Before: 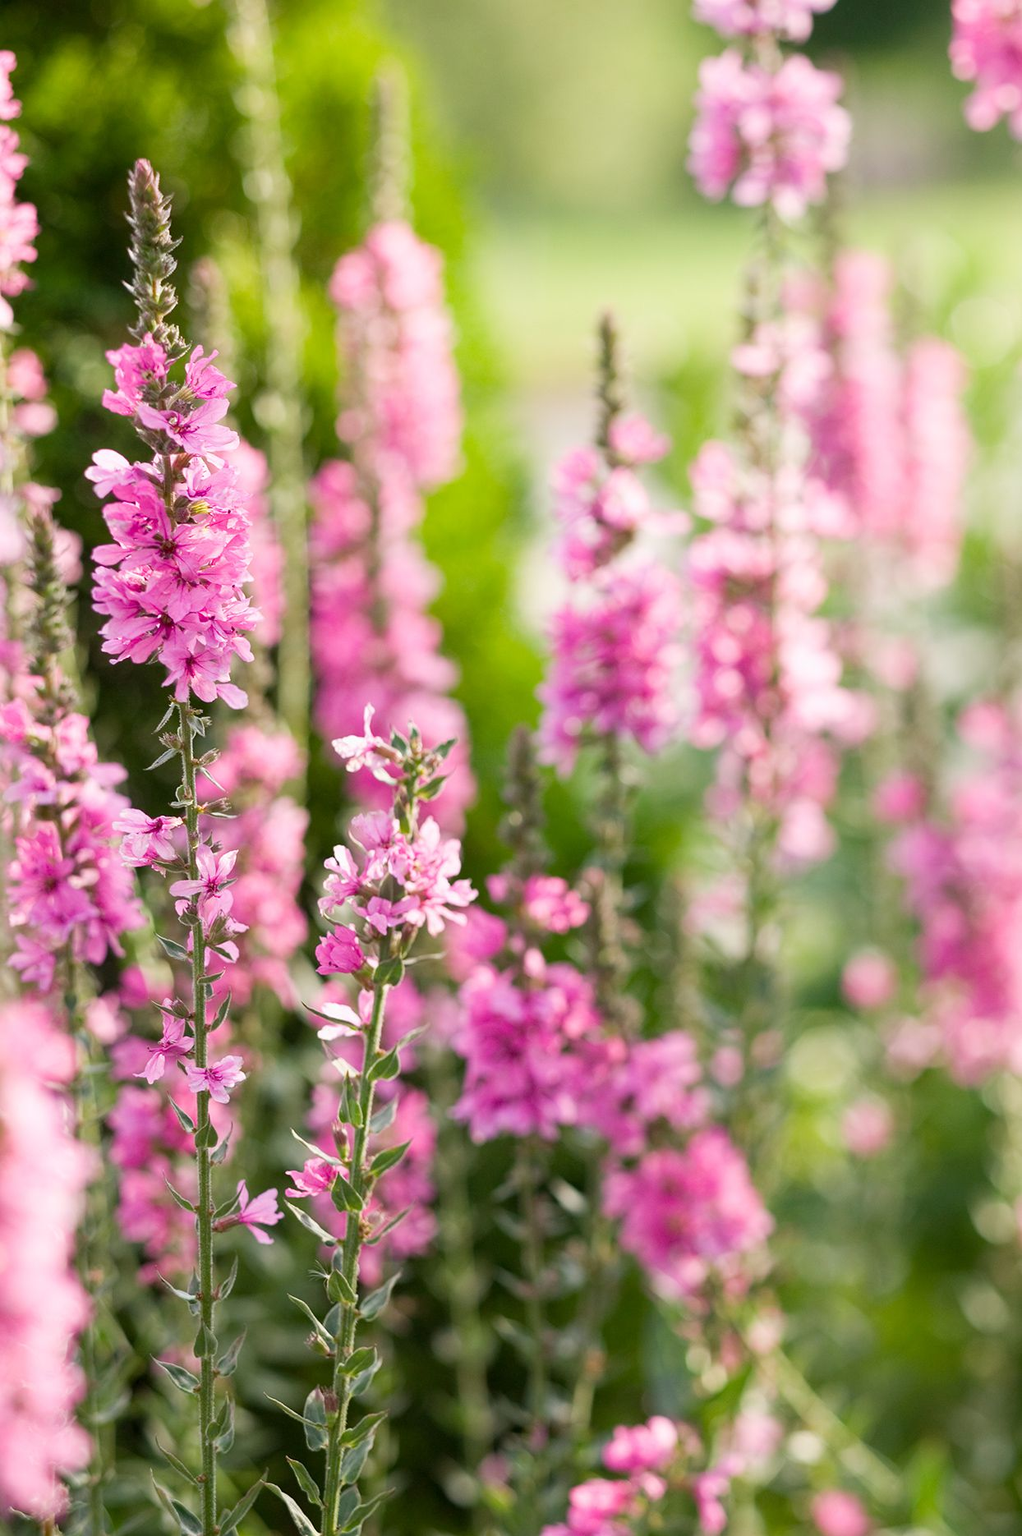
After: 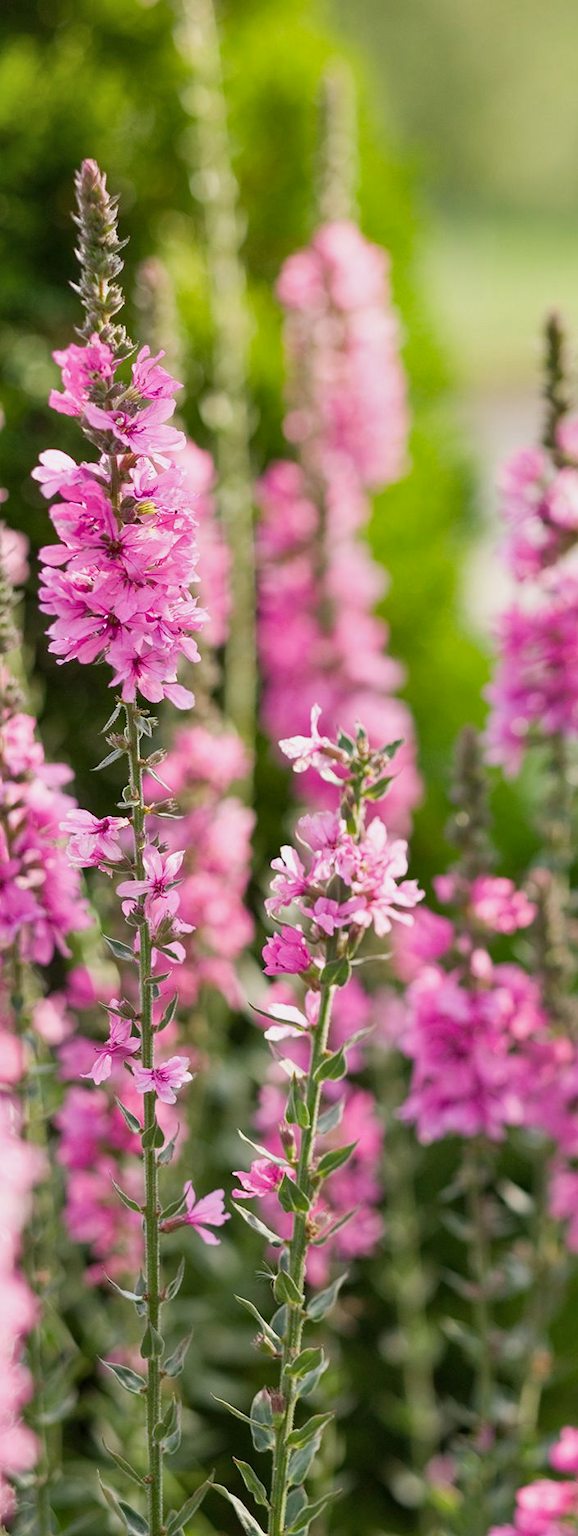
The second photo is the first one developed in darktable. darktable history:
exposure: exposure -0.139 EV, compensate highlight preservation false
shadows and highlights: soften with gaussian
crop: left 5.227%, right 38.162%
